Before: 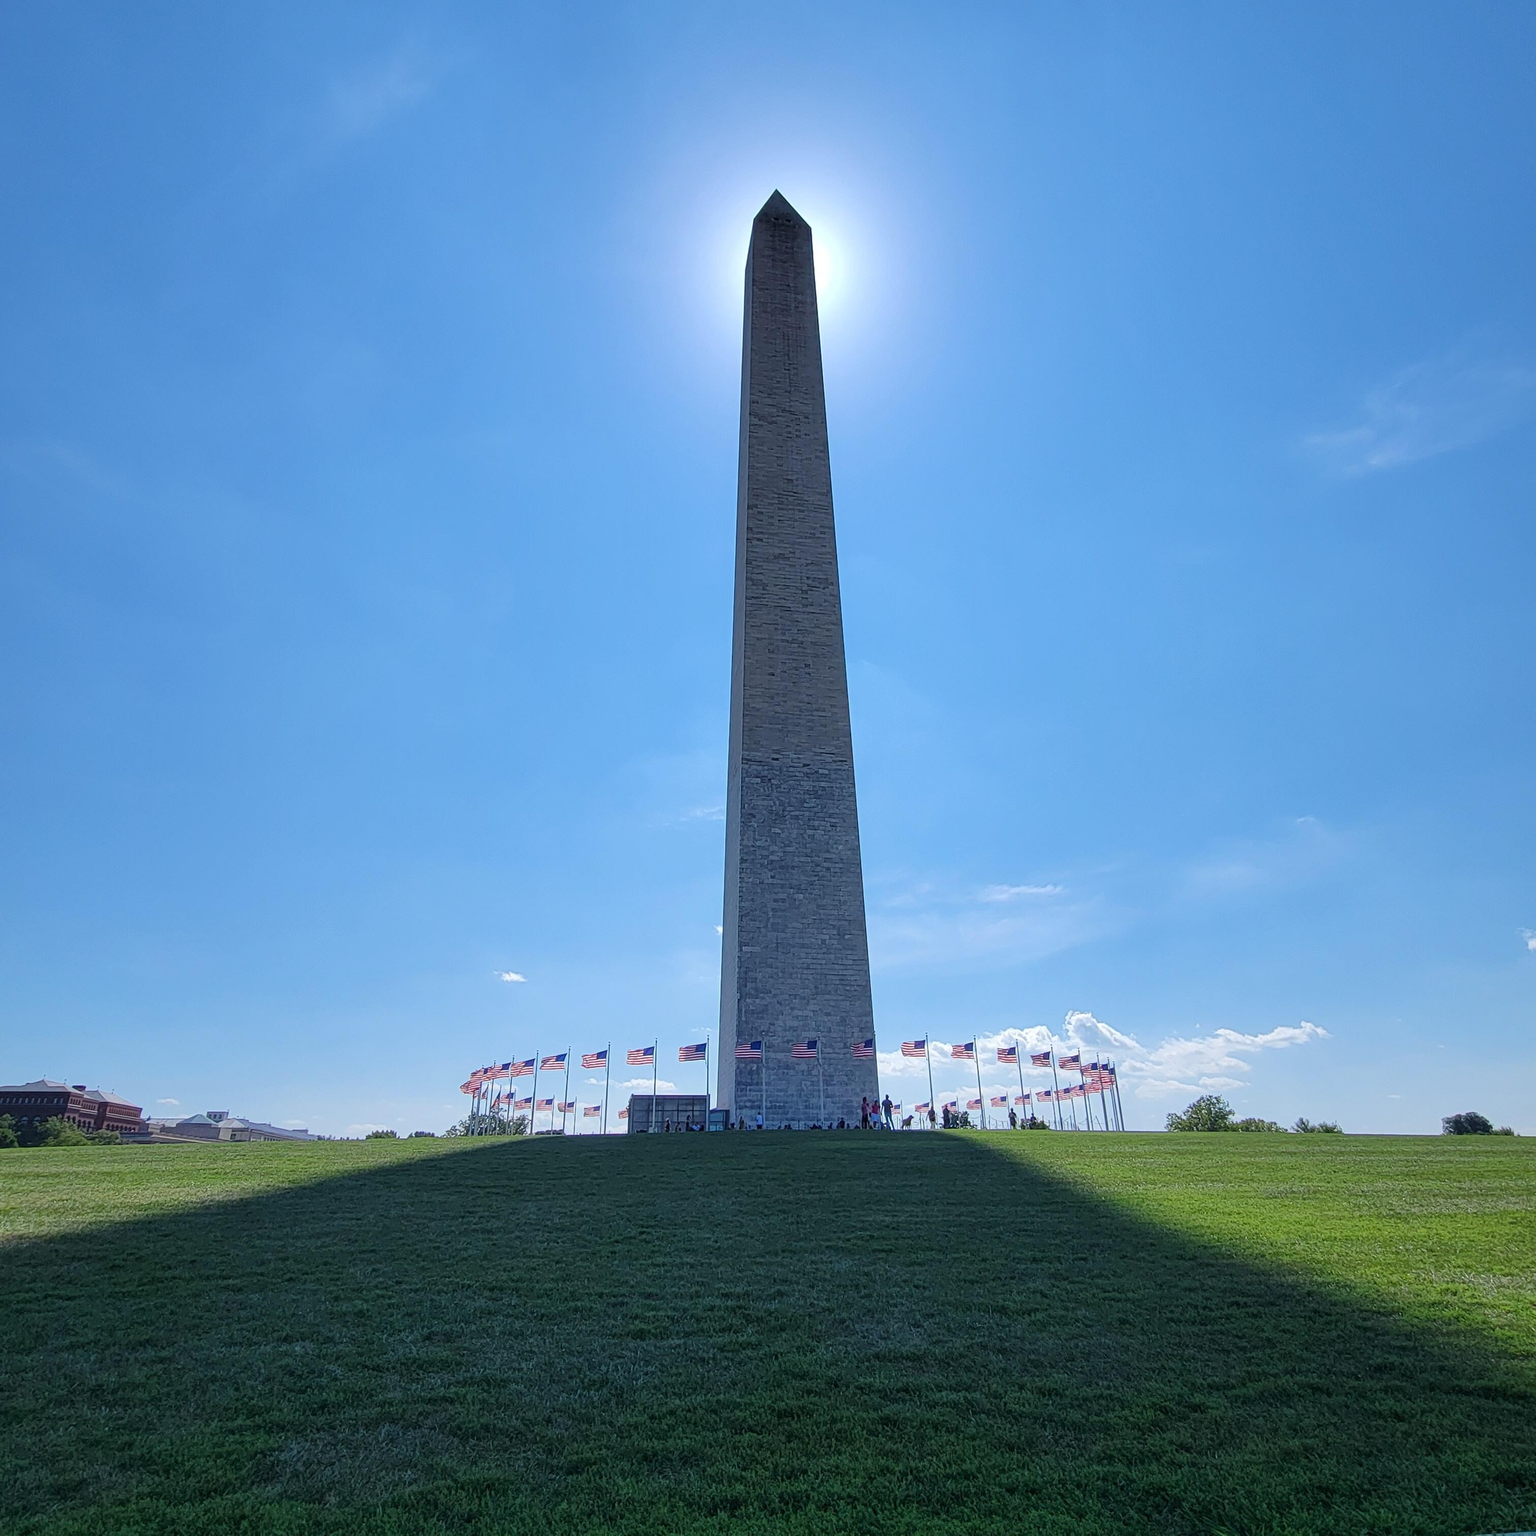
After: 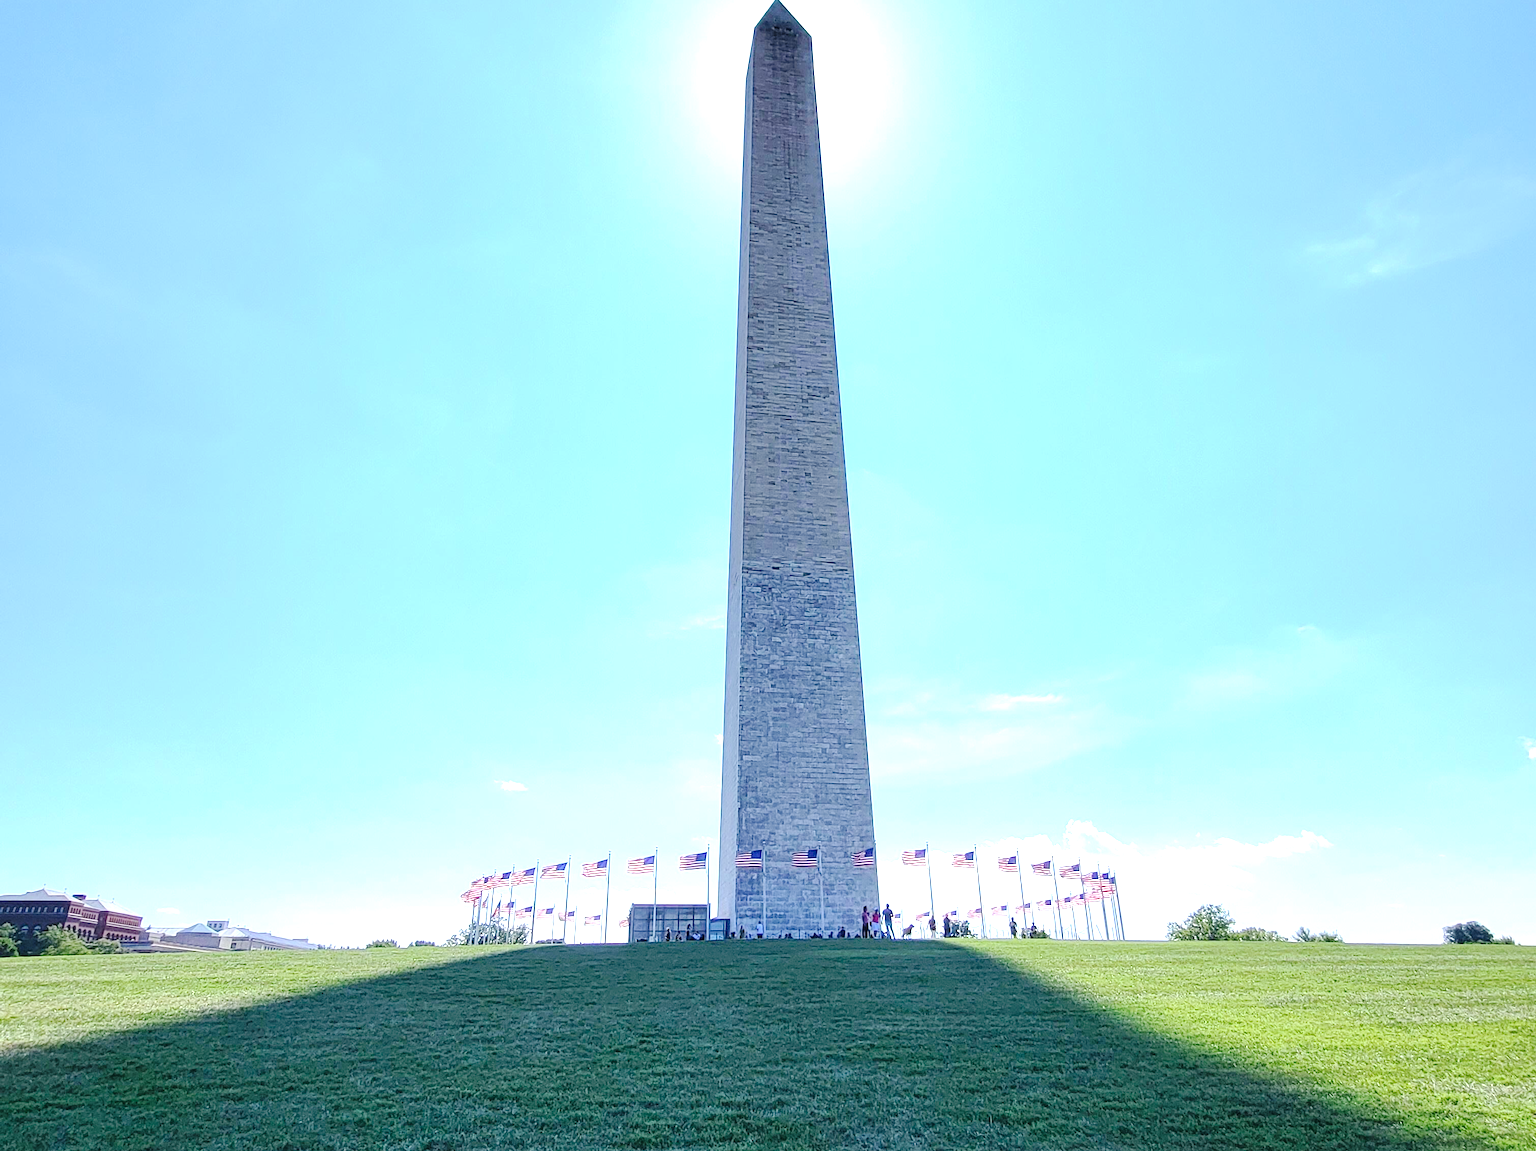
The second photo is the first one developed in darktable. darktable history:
exposure: exposure 1.25 EV, compensate exposure bias true, compensate highlight preservation false
crop and rotate: top 12.5%, bottom 12.5%
tone curve: curves: ch0 [(0, 0) (0.003, 0.02) (0.011, 0.023) (0.025, 0.028) (0.044, 0.045) (0.069, 0.063) (0.1, 0.09) (0.136, 0.122) (0.177, 0.166) (0.224, 0.223) (0.277, 0.297) (0.335, 0.384) (0.399, 0.461) (0.468, 0.549) (0.543, 0.632) (0.623, 0.705) (0.709, 0.772) (0.801, 0.844) (0.898, 0.91) (1, 1)], preserve colors none
tone equalizer: on, module defaults
